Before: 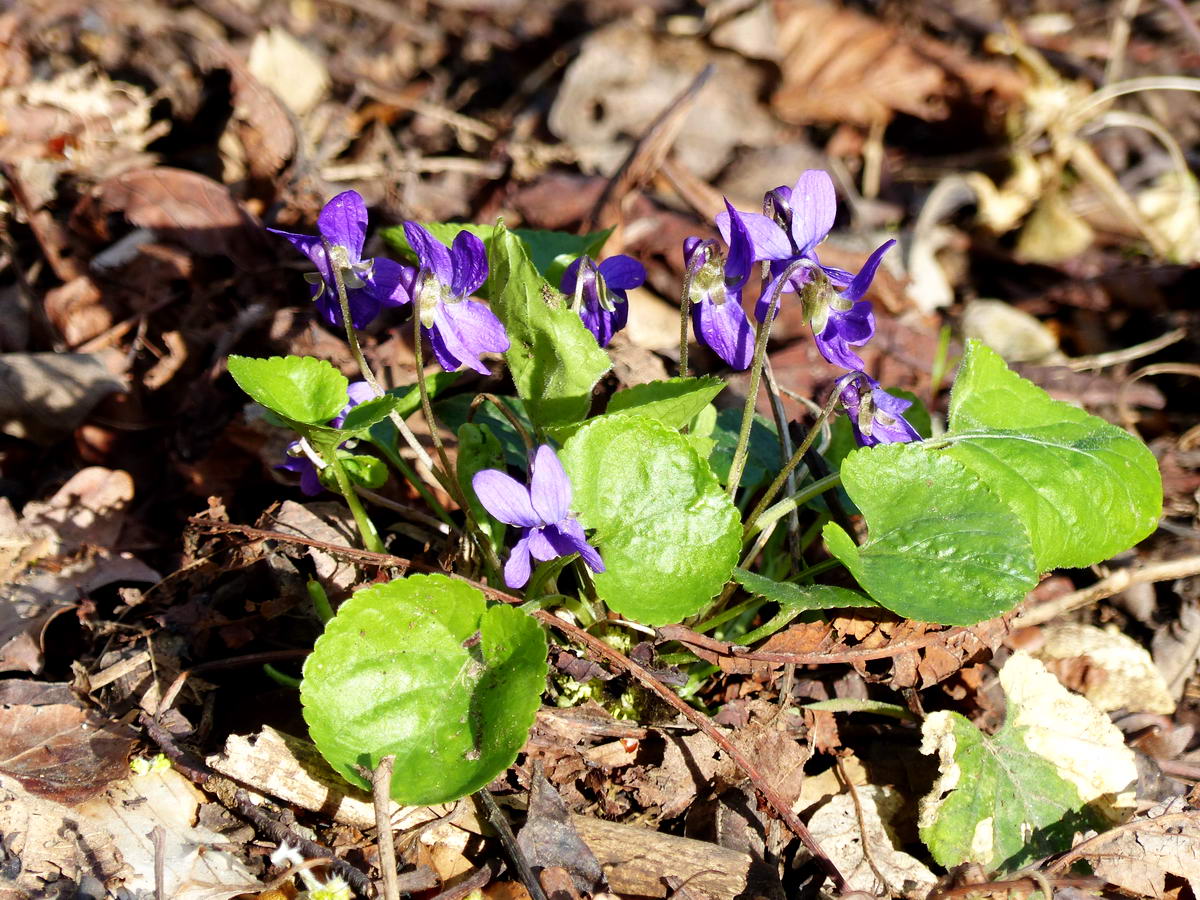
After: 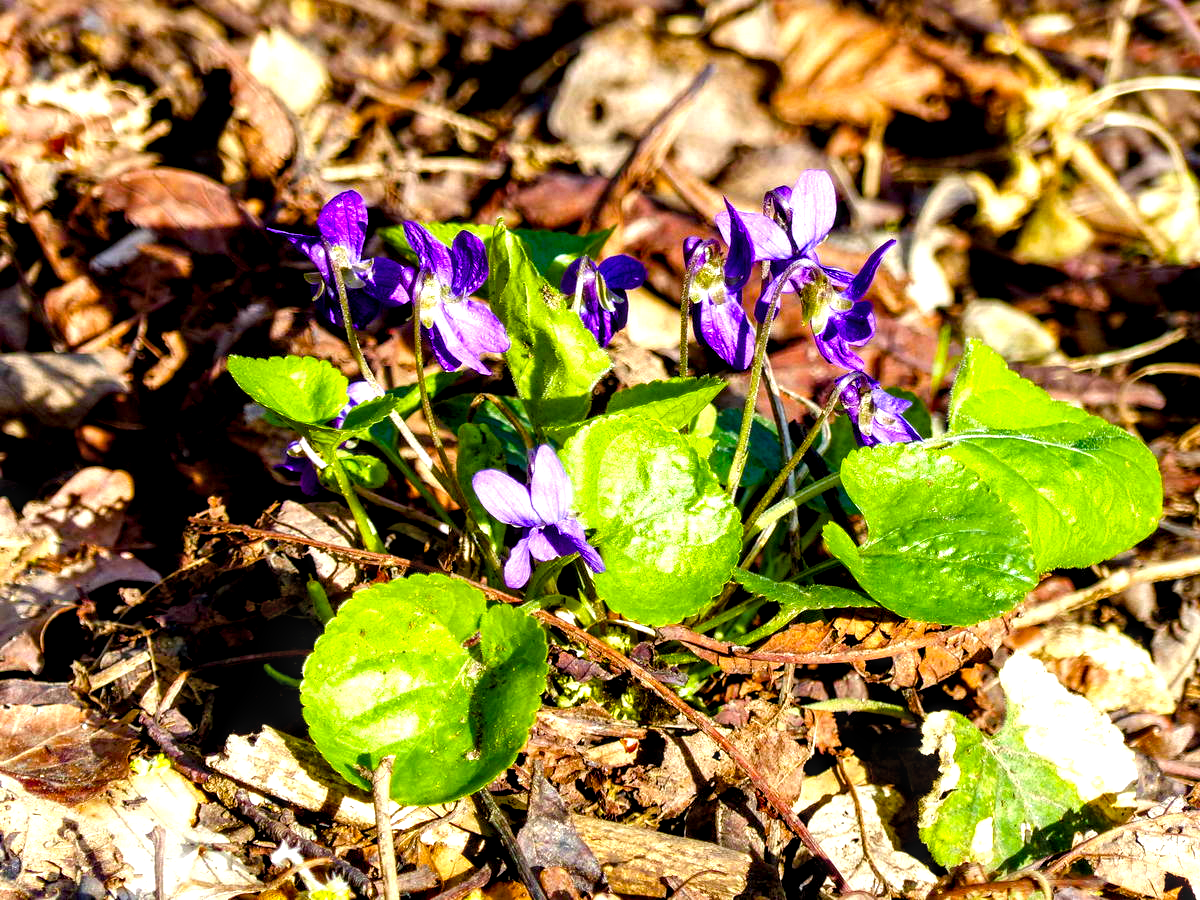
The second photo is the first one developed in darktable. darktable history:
local contrast: detail 155%
color balance rgb: shadows lift › chroma 1.339%, shadows lift › hue 257.55°, global offset › luminance -0.237%, perceptual saturation grading › global saturation 20.334%, perceptual saturation grading › highlights -19.666%, perceptual saturation grading › shadows 29.704%, perceptual brilliance grading › global brilliance 11.558%, global vibrance 50.335%
